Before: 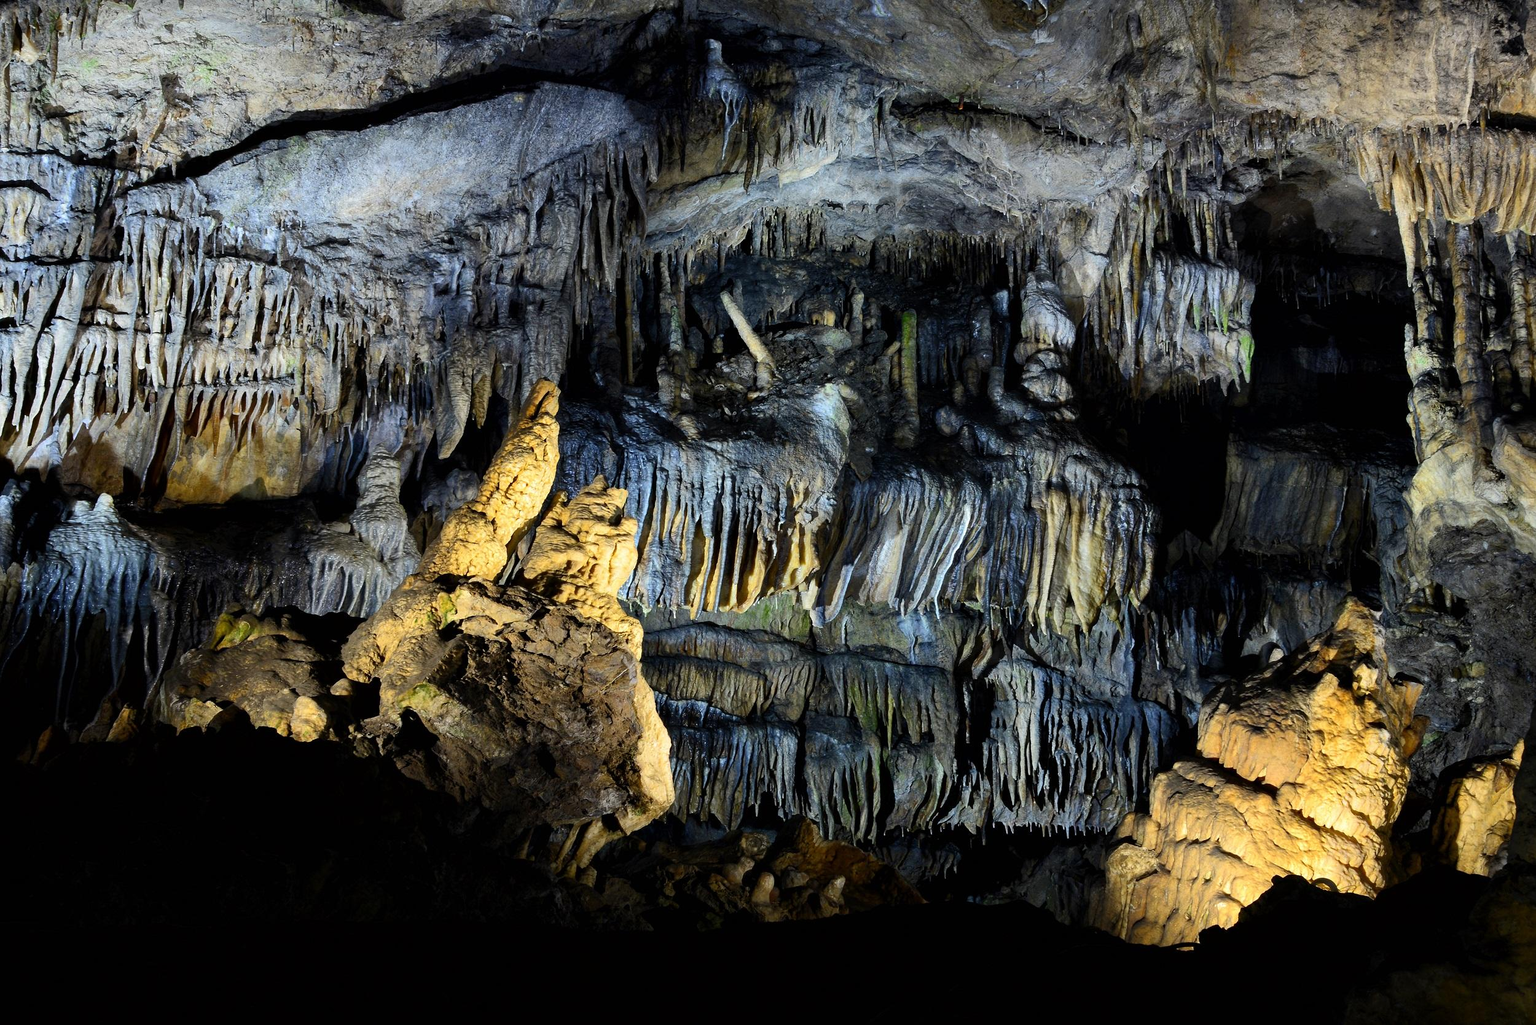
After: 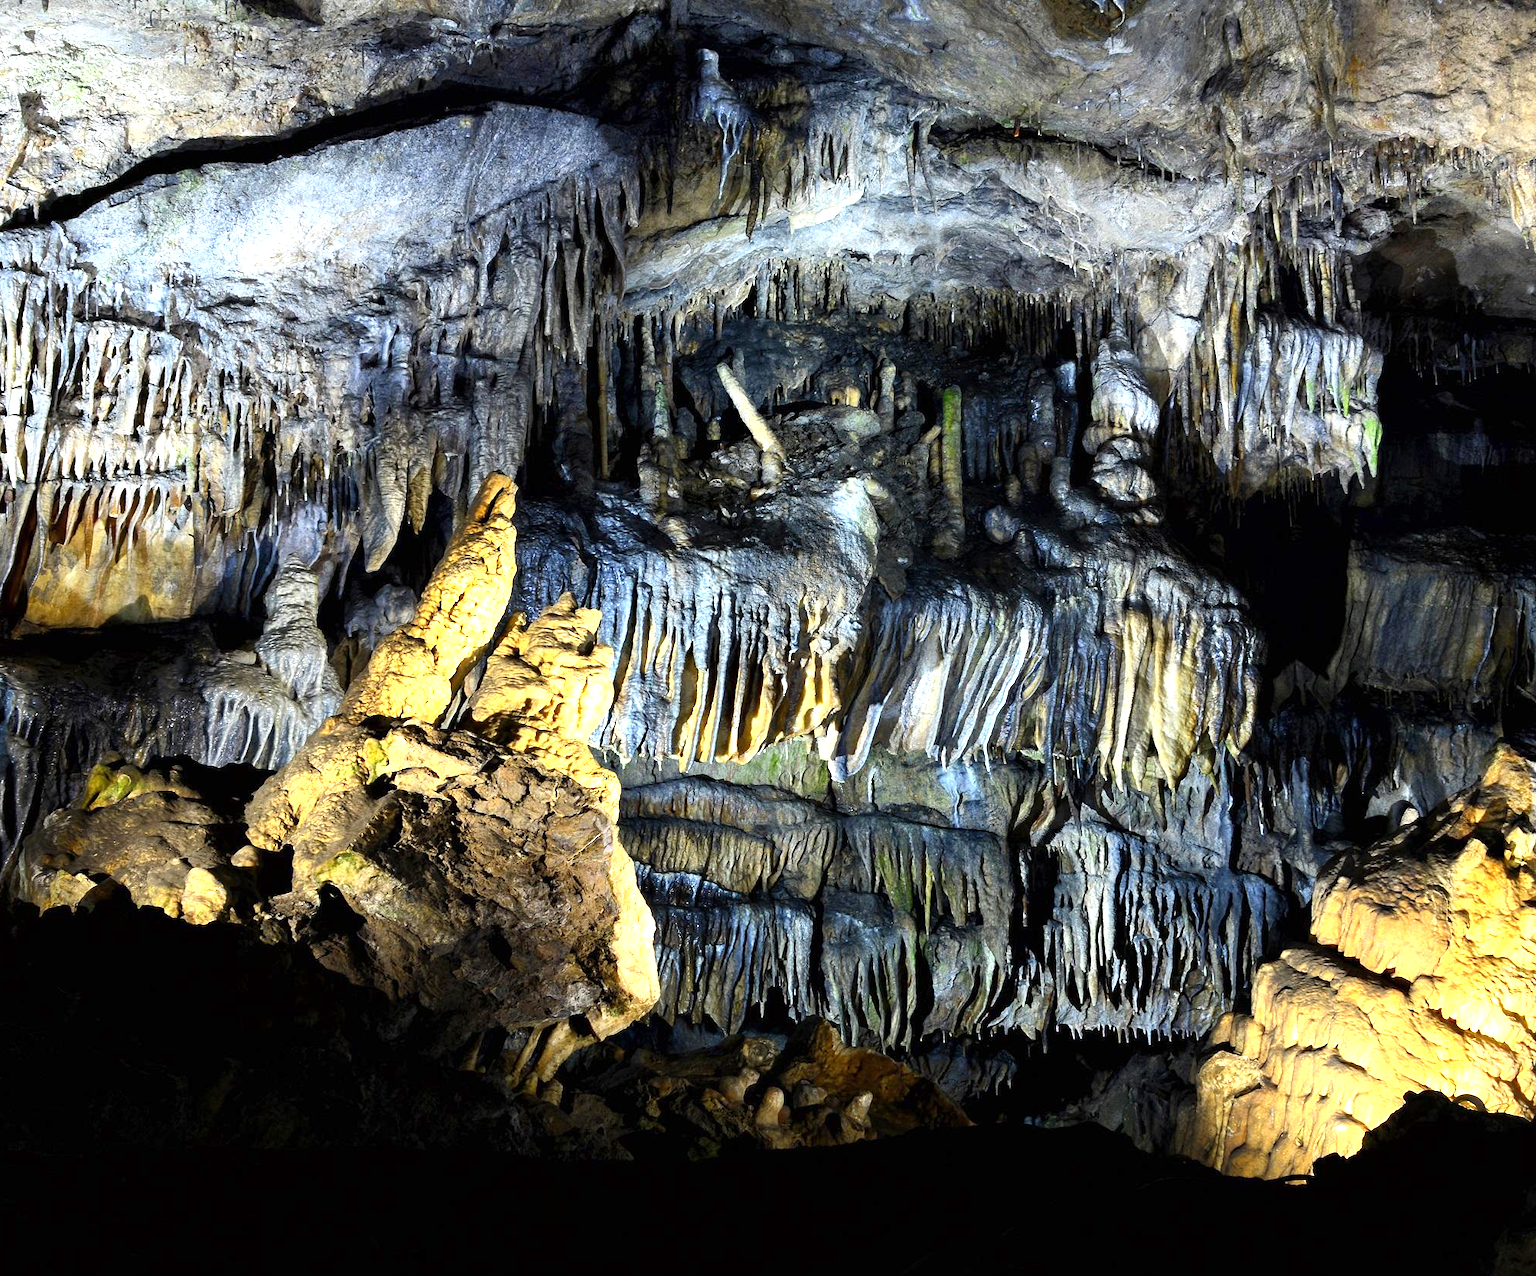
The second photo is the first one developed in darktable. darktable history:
crop and rotate: left 9.504%, right 10.179%
exposure: exposure 1.001 EV, compensate highlight preservation false
